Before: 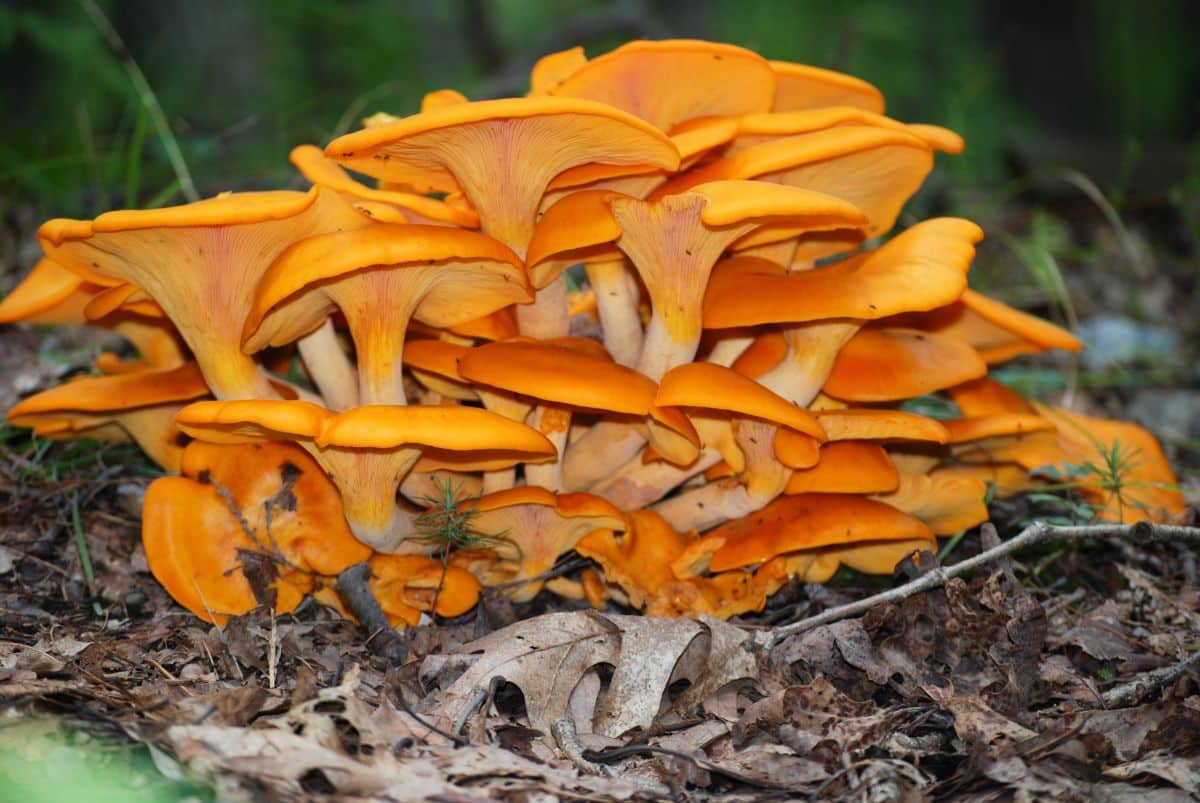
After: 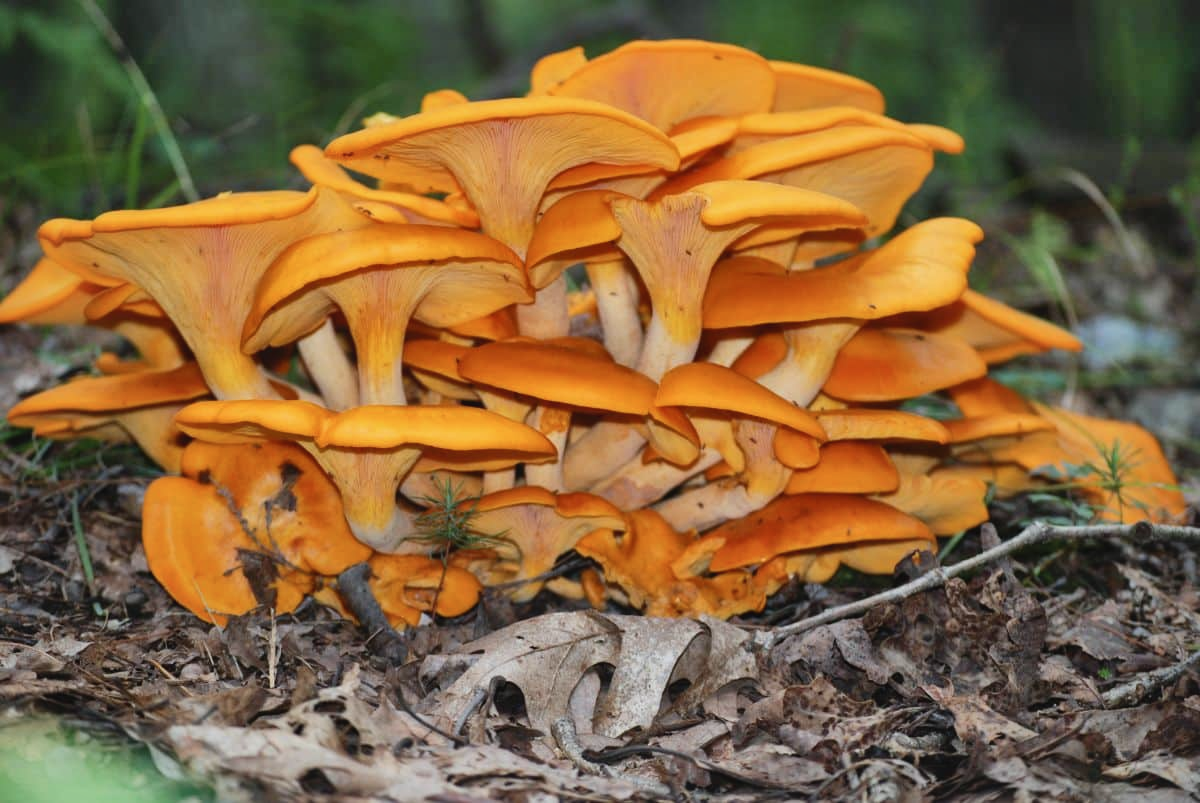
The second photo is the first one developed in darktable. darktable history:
local contrast: mode bilateral grid, contrast 20, coarseness 50, detail 130%, midtone range 0.2
shadows and highlights: soften with gaussian
contrast brightness saturation: contrast -0.1, saturation -0.1
white balance: red 0.988, blue 1.017
